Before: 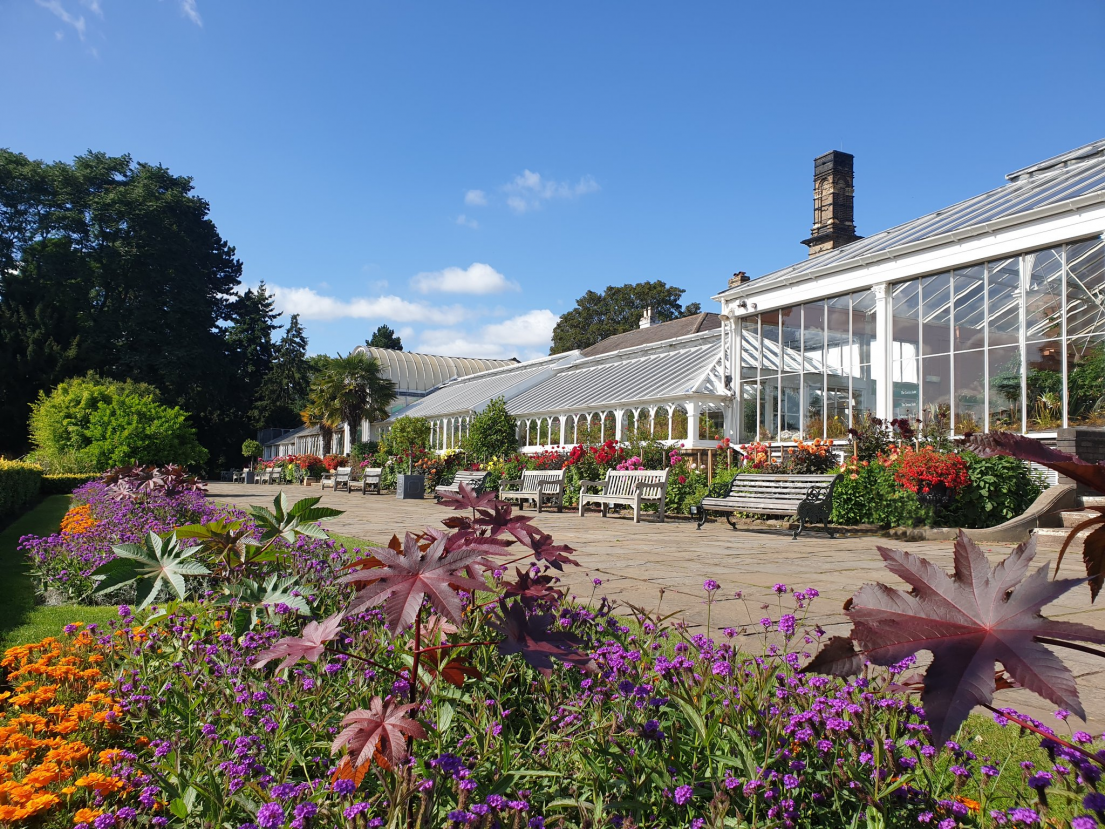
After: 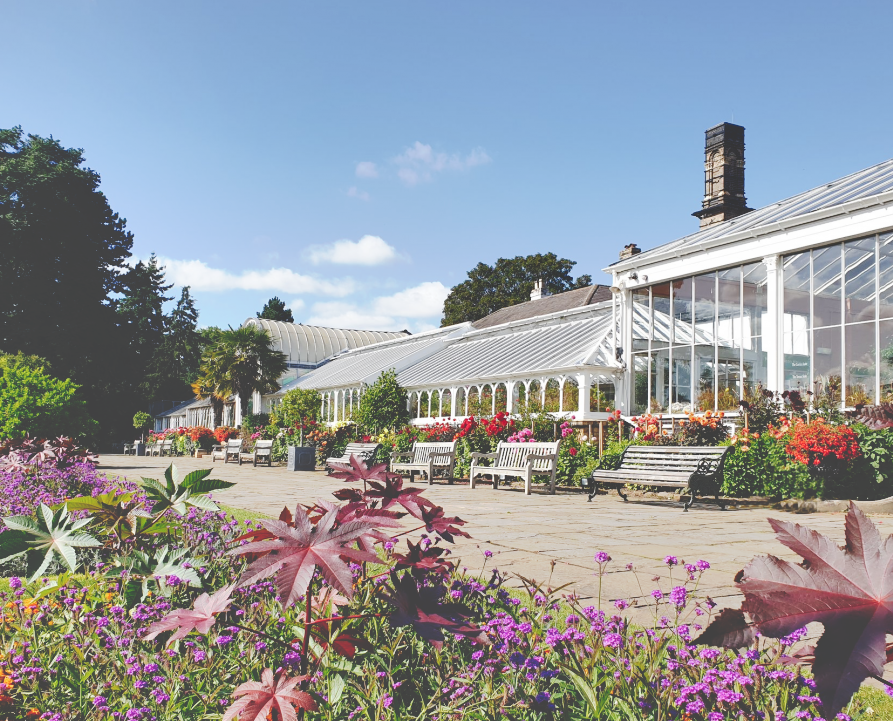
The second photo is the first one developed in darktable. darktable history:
shadows and highlights: highlights color adjustment 0%, soften with gaussian
base curve: curves: ch0 [(0, 0) (0.579, 0.807) (1, 1)], preserve colors none
crop: left 9.929%, top 3.475%, right 9.188%, bottom 9.529%
tone curve: curves: ch0 [(0, 0) (0.003, 0.272) (0.011, 0.275) (0.025, 0.275) (0.044, 0.278) (0.069, 0.282) (0.1, 0.284) (0.136, 0.287) (0.177, 0.294) (0.224, 0.314) (0.277, 0.347) (0.335, 0.403) (0.399, 0.473) (0.468, 0.552) (0.543, 0.622) (0.623, 0.69) (0.709, 0.756) (0.801, 0.818) (0.898, 0.865) (1, 1)], preserve colors none
